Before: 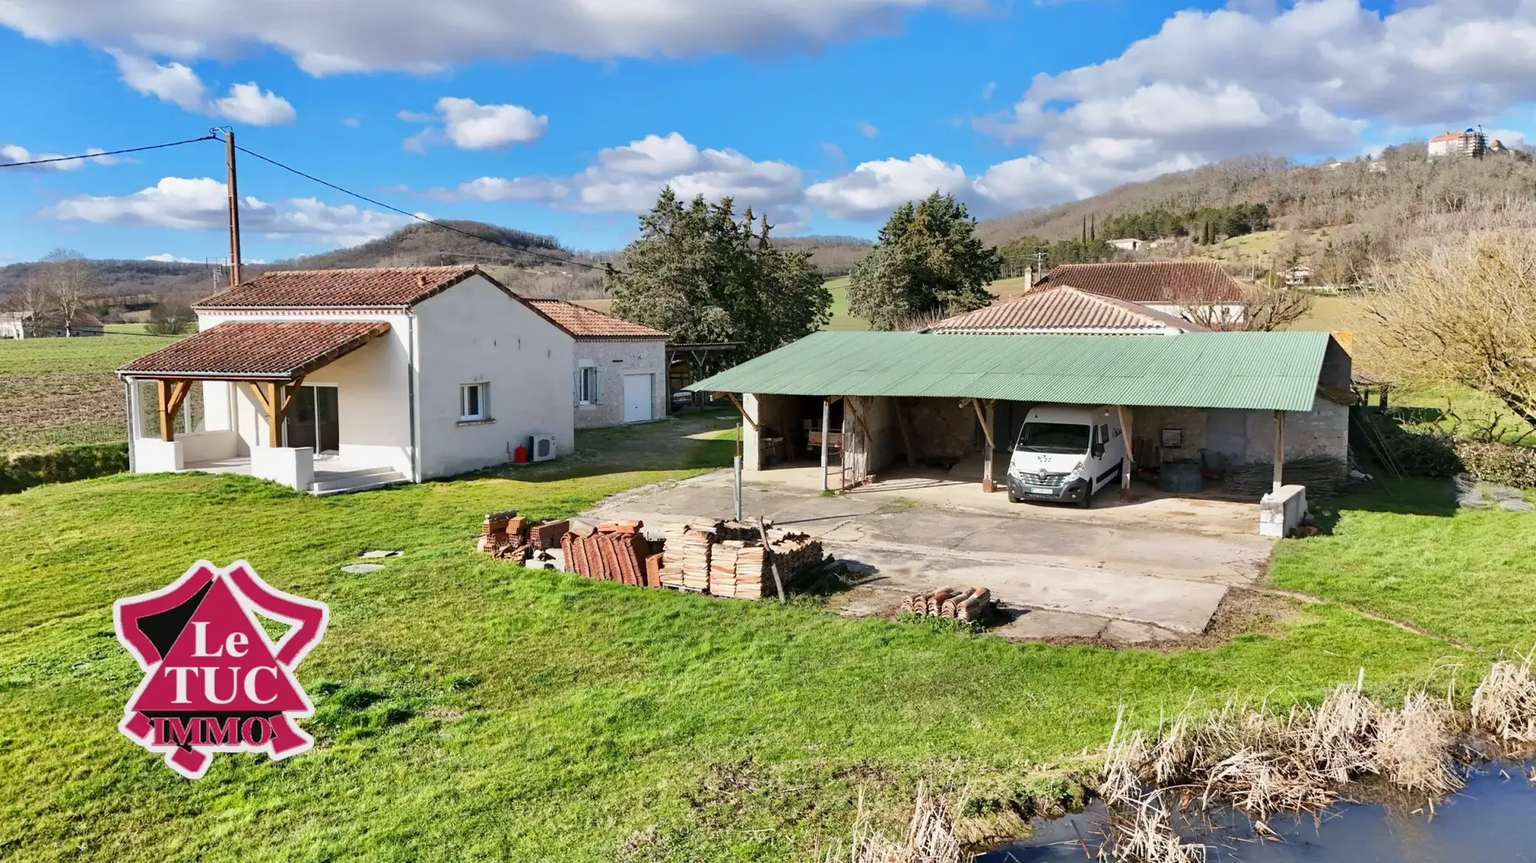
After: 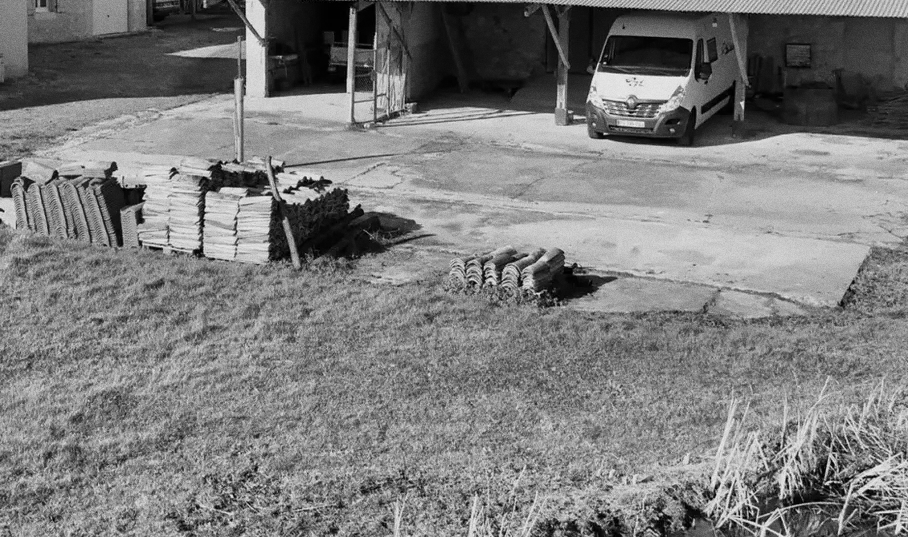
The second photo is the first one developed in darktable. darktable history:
crop: left 35.976%, top 45.819%, right 18.162%, bottom 5.807%
grain: coarseness 0.09 ISO
shadows and highlights: shadows 40, highlights -54, highlights color adjustment 46%, low approximation 0.01, soften with gaussian
monochrome: on, module defaults
exposure: exposure -0.293 EV, compensate highlight preservation false
